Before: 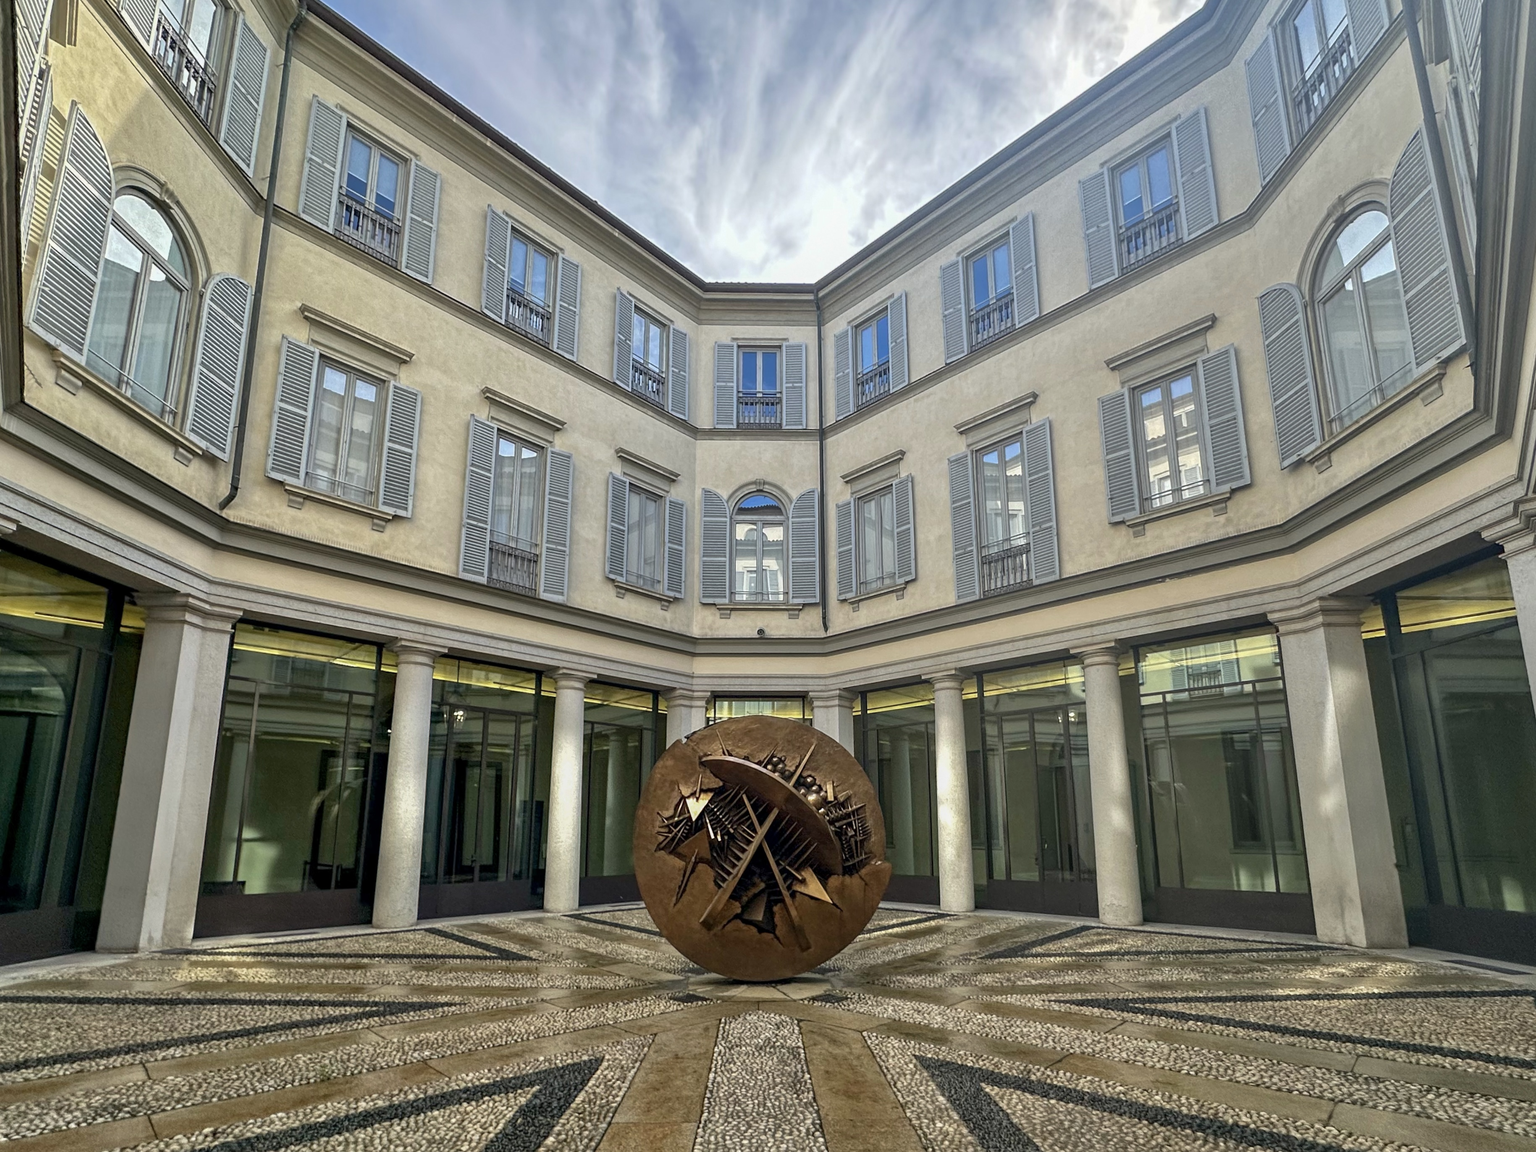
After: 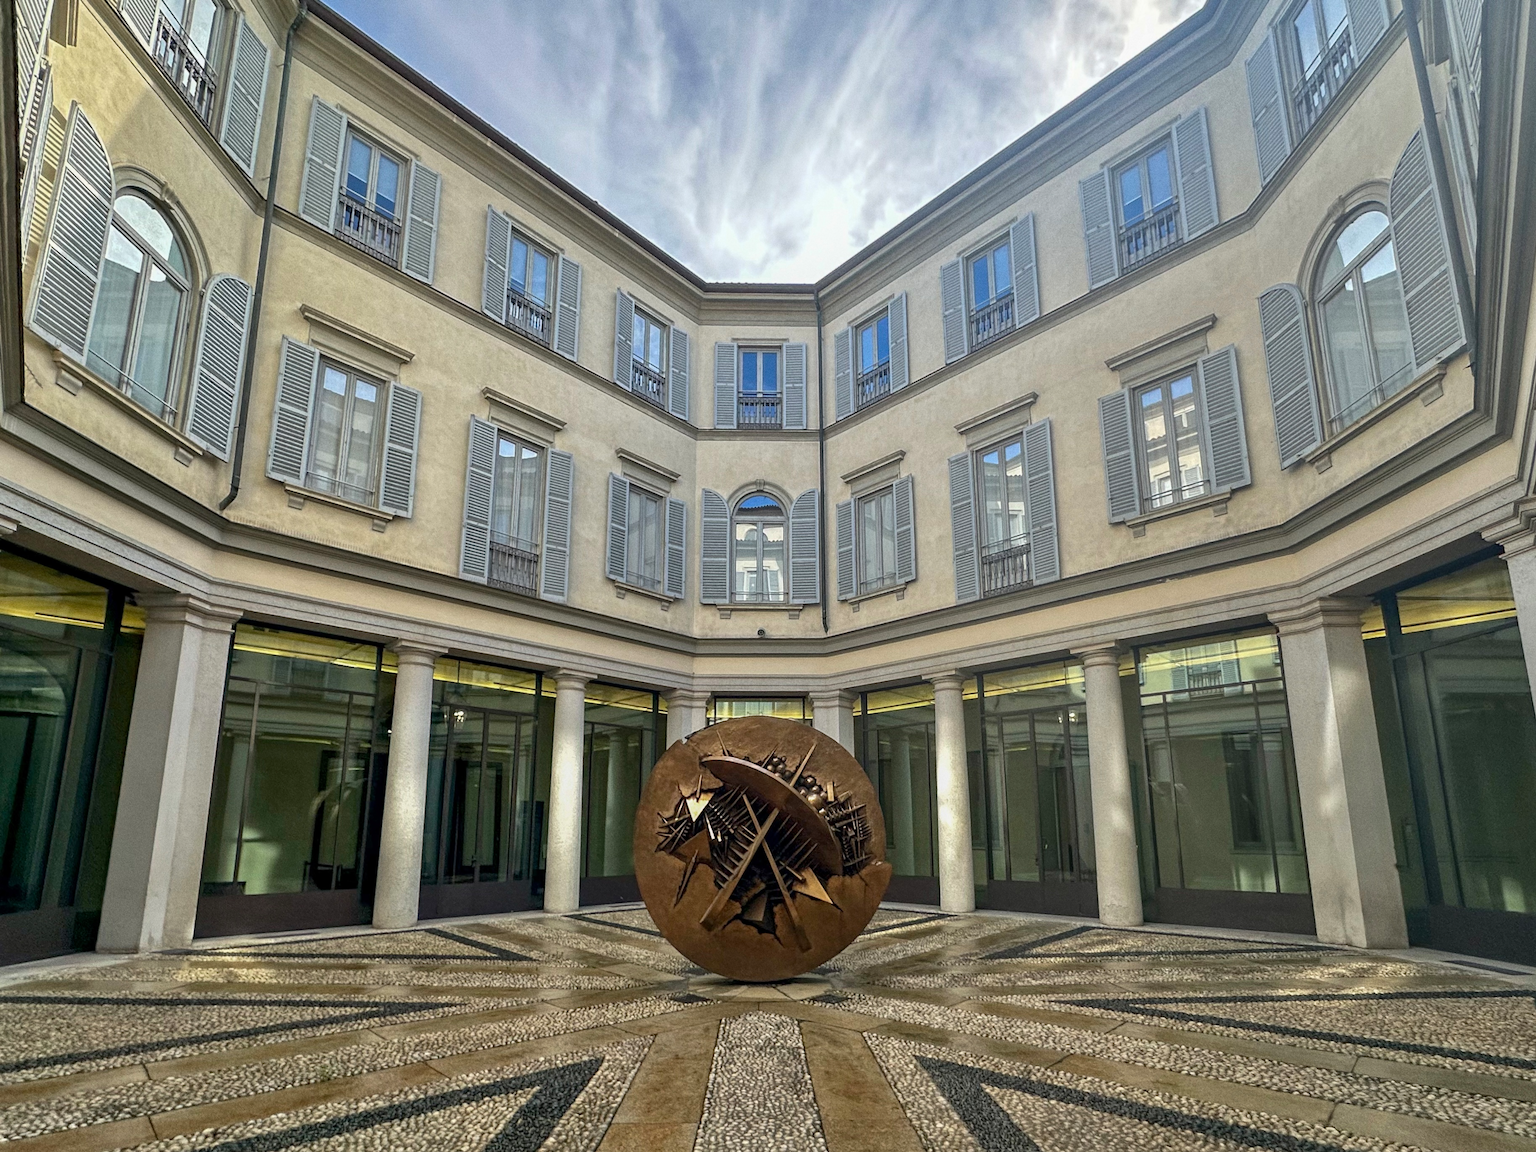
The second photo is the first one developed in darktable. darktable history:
grain: coarseness 0.09 ISO
color balance rgb: on, module defaults
